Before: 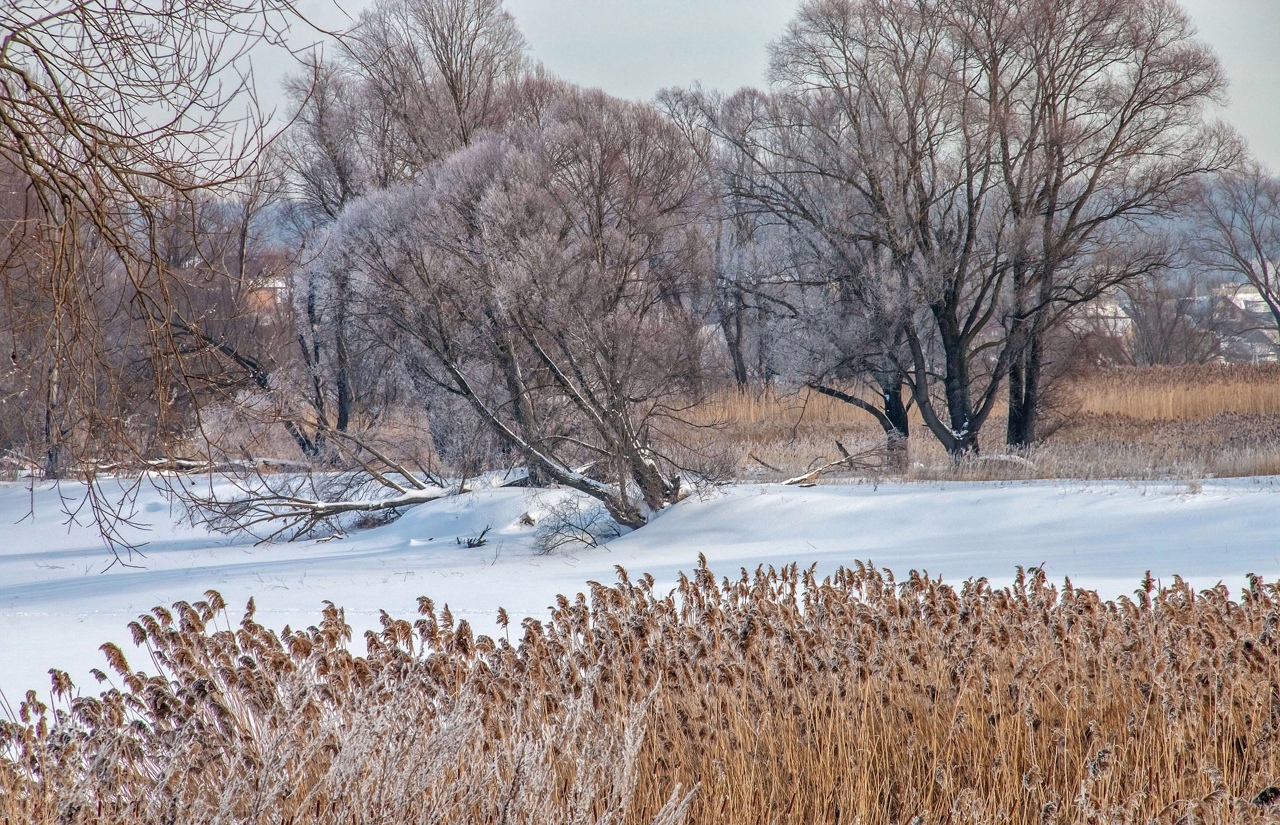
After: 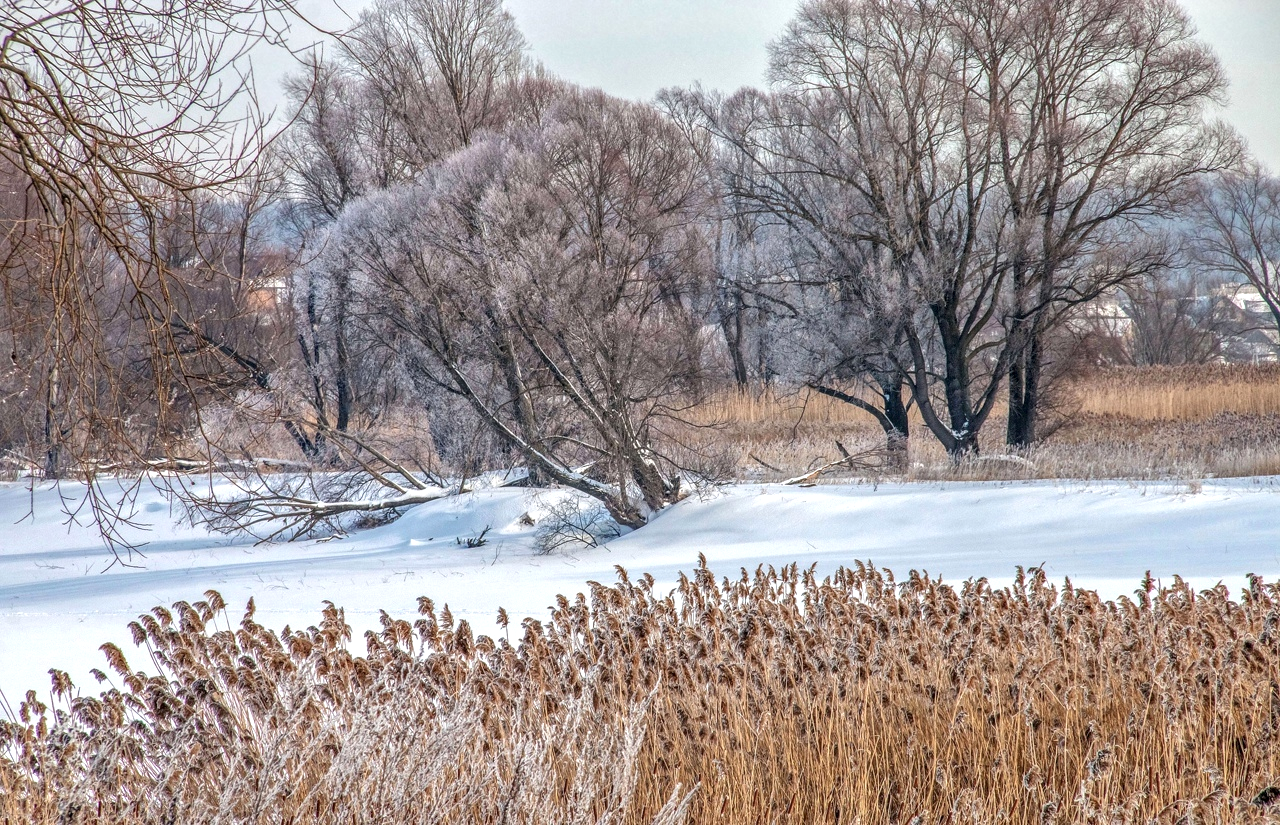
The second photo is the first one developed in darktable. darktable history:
local contrast: on, module defaults
exposure: exposure 0.258 EV, compensate highlight preservation false
